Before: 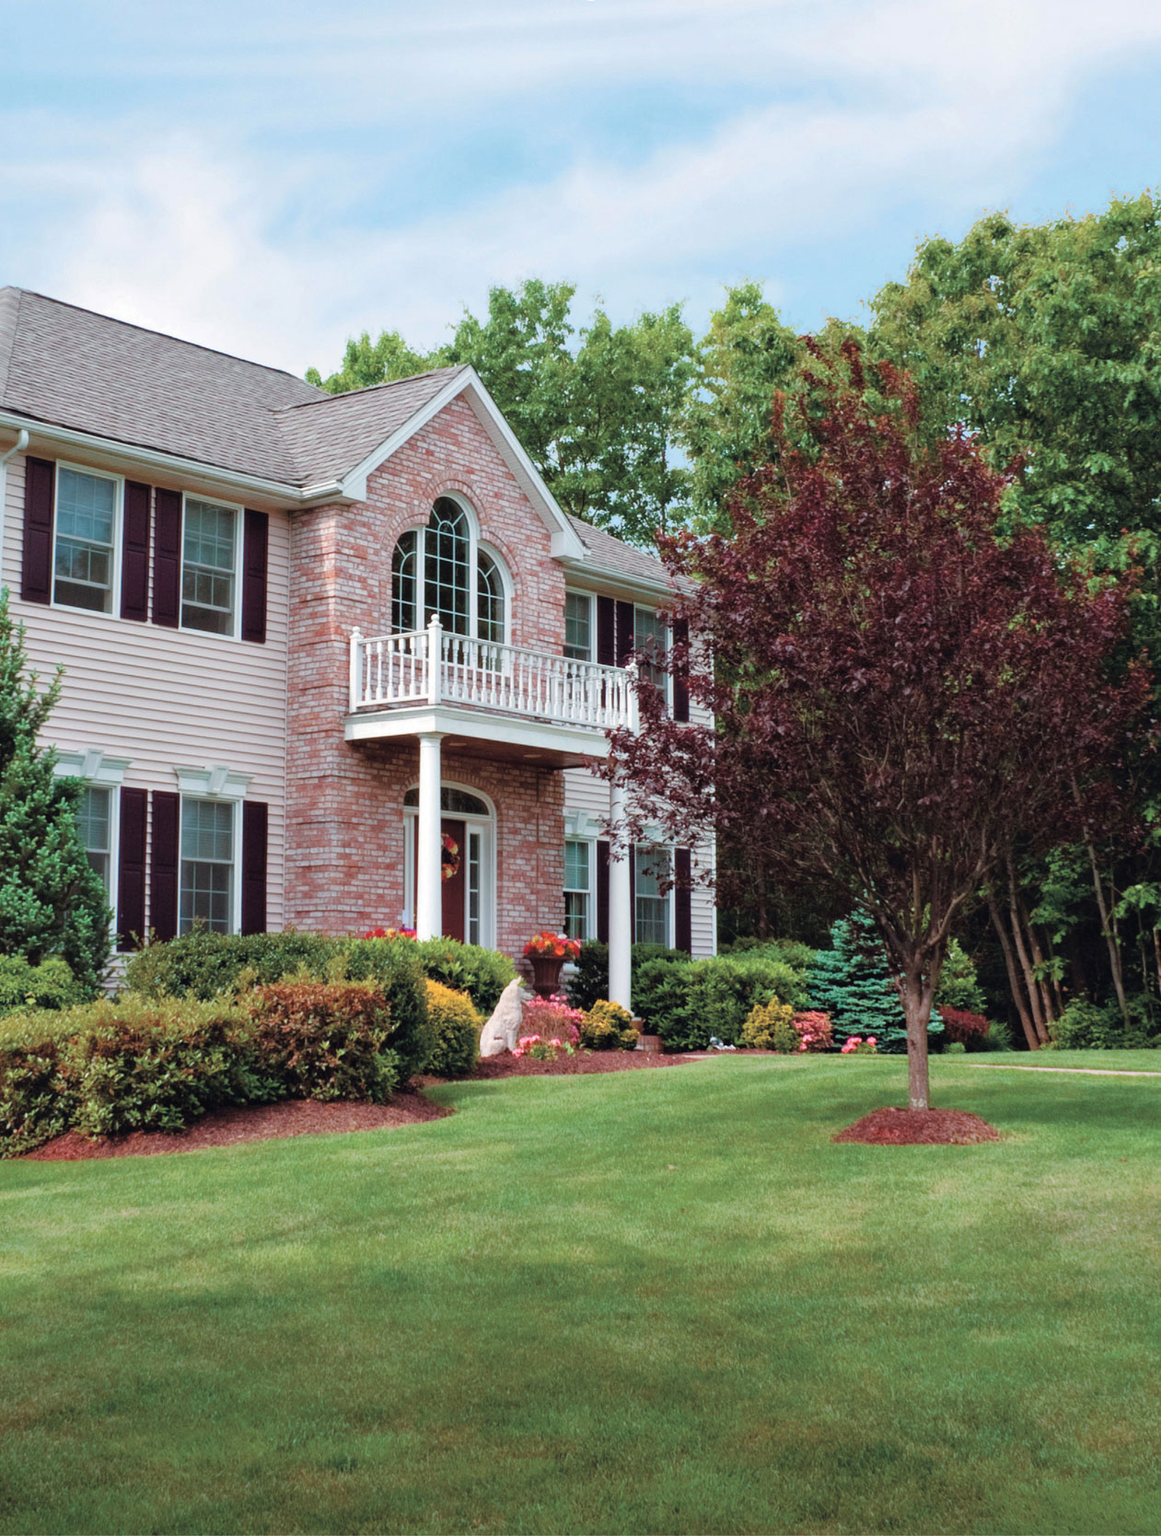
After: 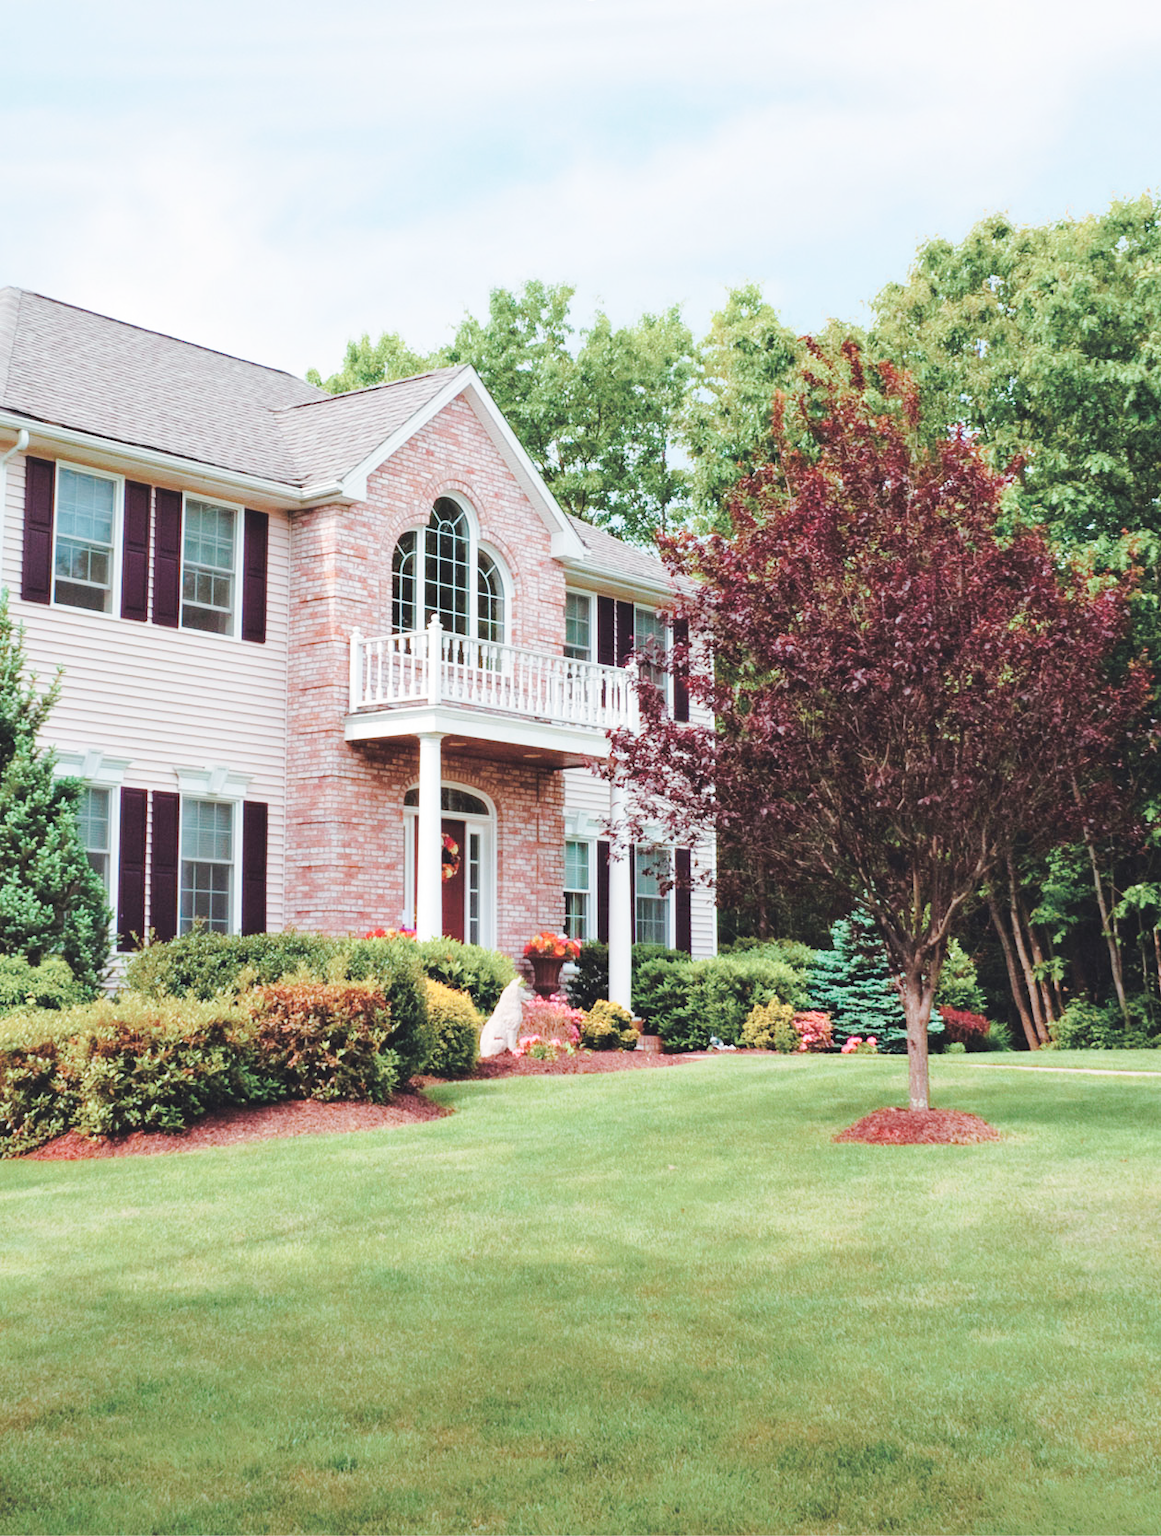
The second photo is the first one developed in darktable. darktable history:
base curve: curves: ch0 [(0, 0.007) (0.028, 0.063) (0.121, 0.311) (0.46, 0.743) (0.859, 0.957) (1, 1)], exposure shift 0.01, preserve colors none
